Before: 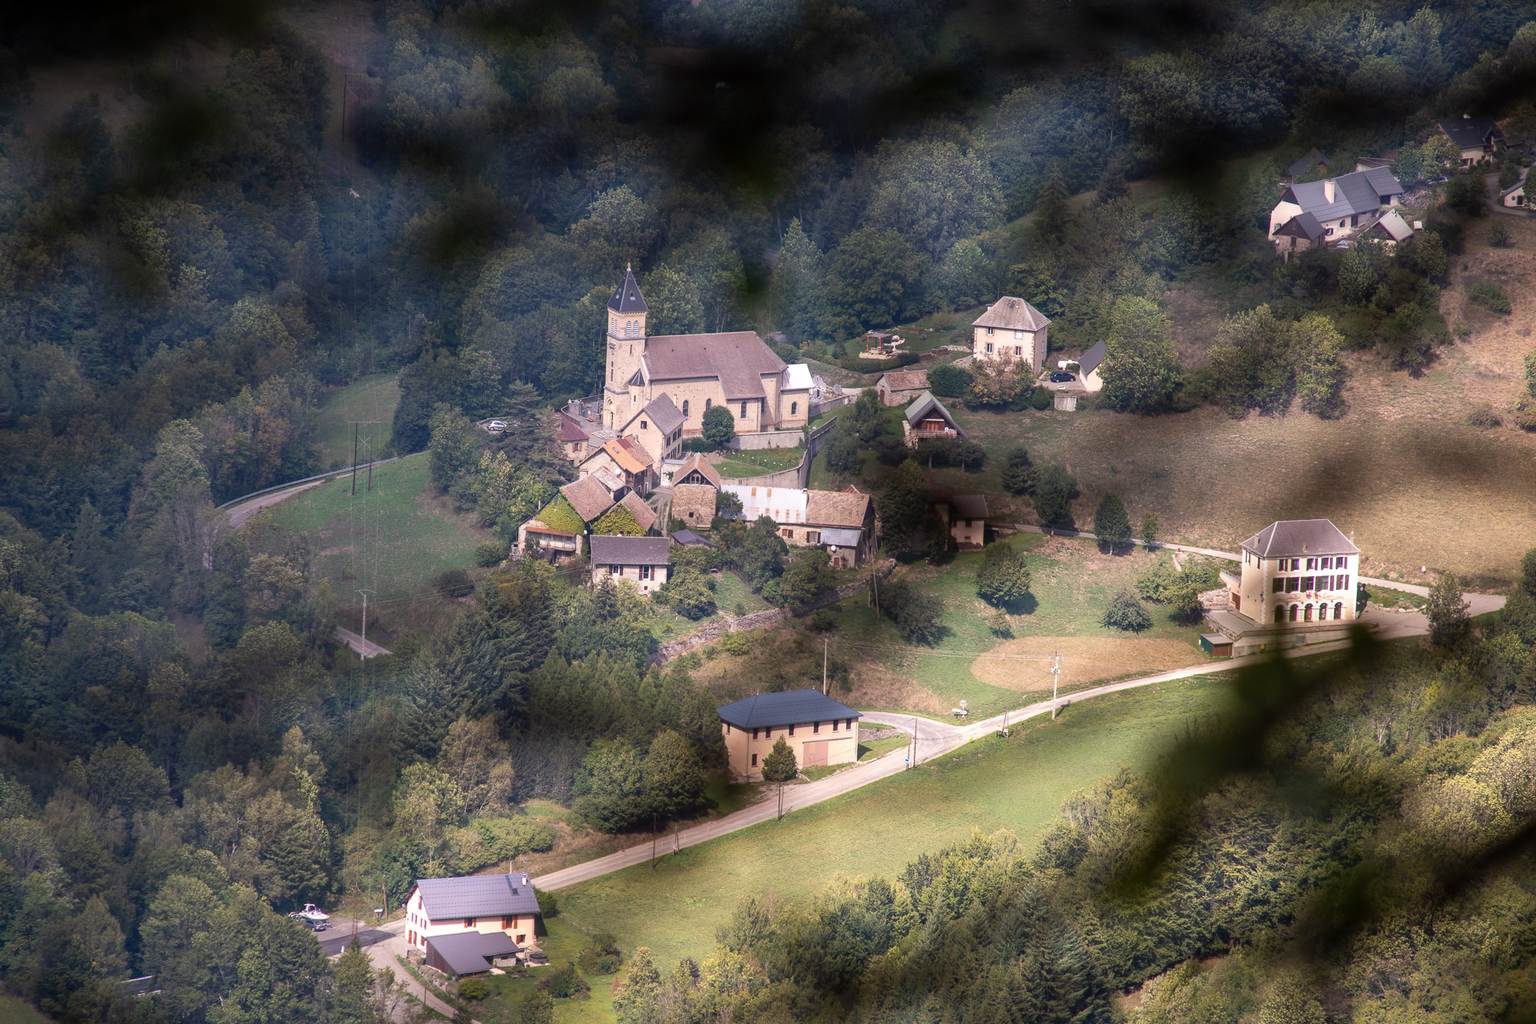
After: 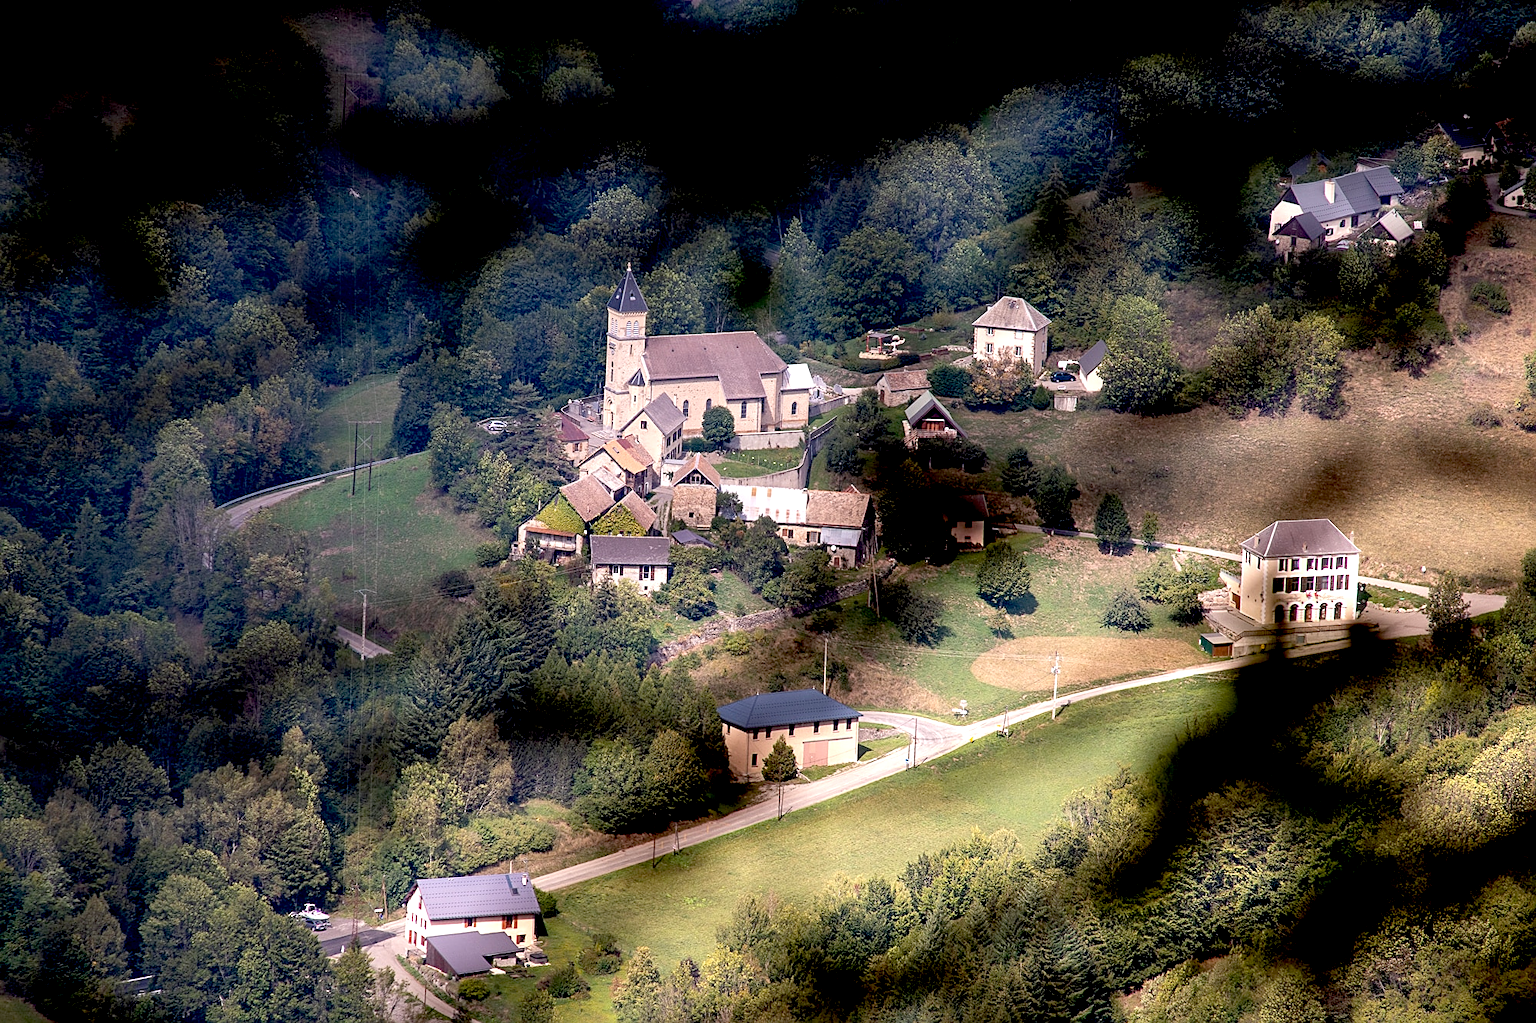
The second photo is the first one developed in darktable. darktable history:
exposure: black level correction 0.032, exposure 0.303 EV, compensate highlight preservation false
sharpen: on, module defaults
